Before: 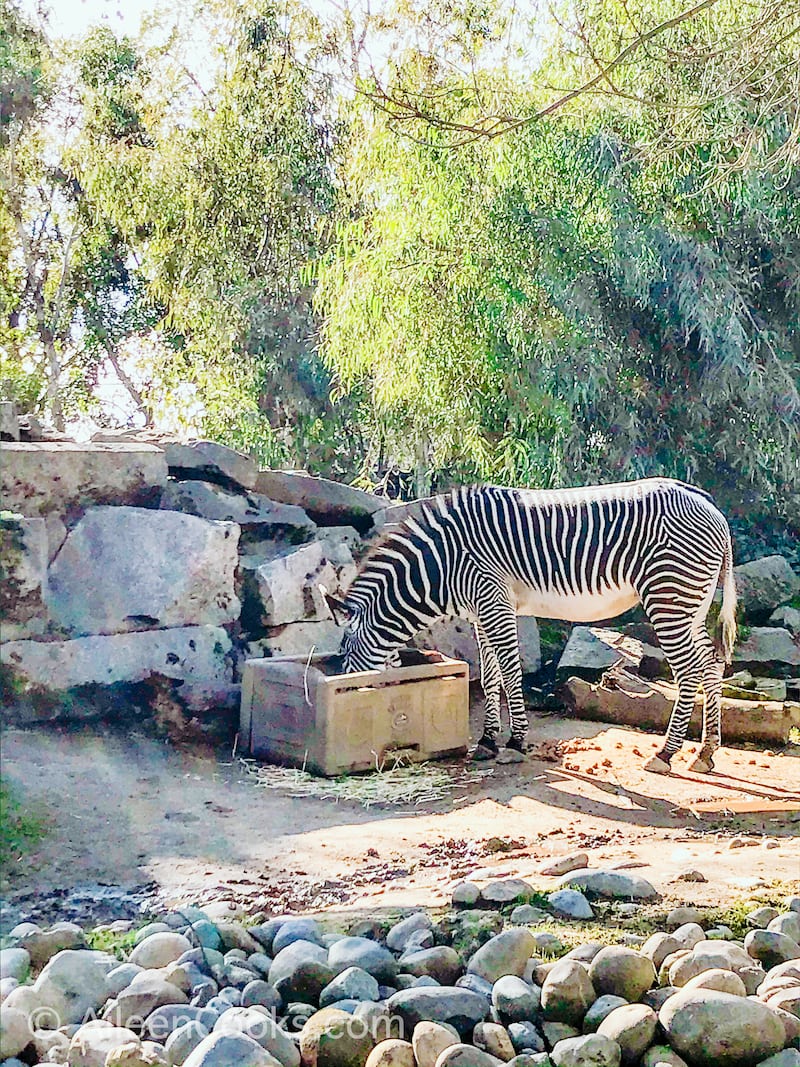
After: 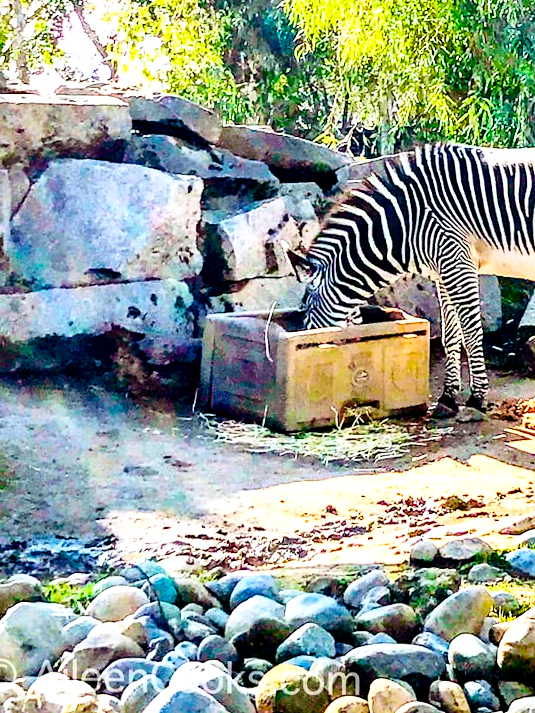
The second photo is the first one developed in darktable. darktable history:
color balance: lift [0.991, 1, 1, 1], gamma [0.996, 1, 1, 1], input saturation 98.52%, contrast 20.34%, output saturation 103.72%
contrast brightness saturation: contrast 0.22
color balance rgb: linear chroma grading › global chroma 15%, perceptual saturation grading › global saturation 30%
crop and rotate: angle -0.82°, left 3.85%, top 31.828%, right 27.992%
local contrast: mode bilateral grid, contrast 20, coarseness 50, detail 120%, midtone range 0.2
